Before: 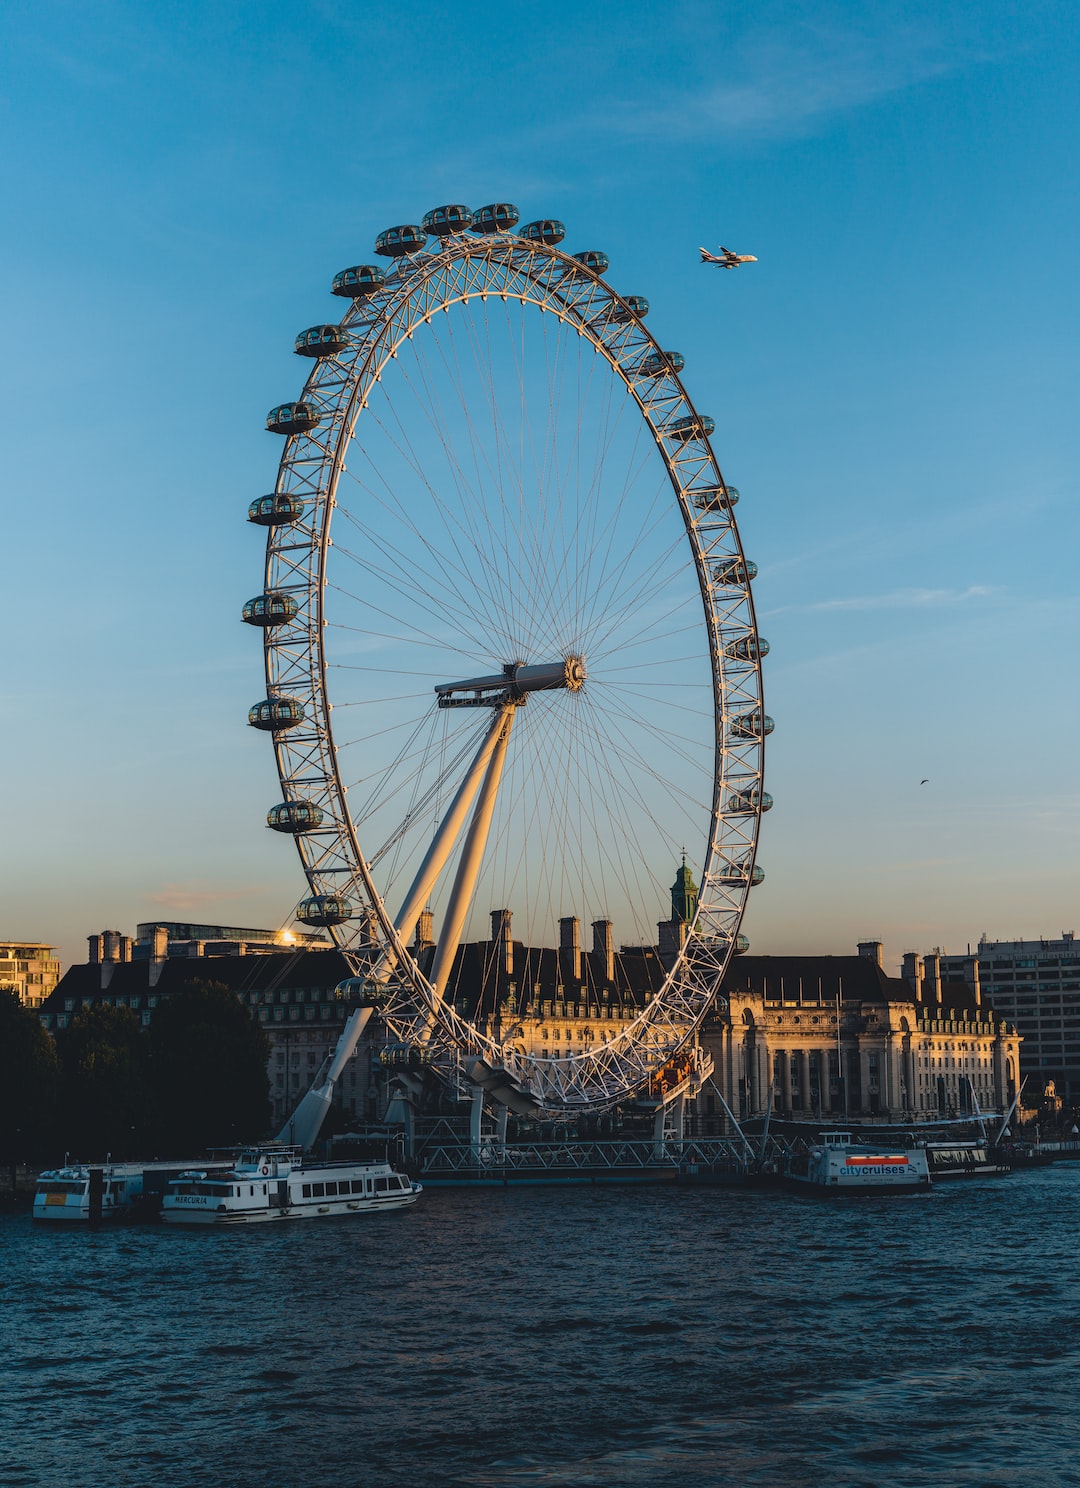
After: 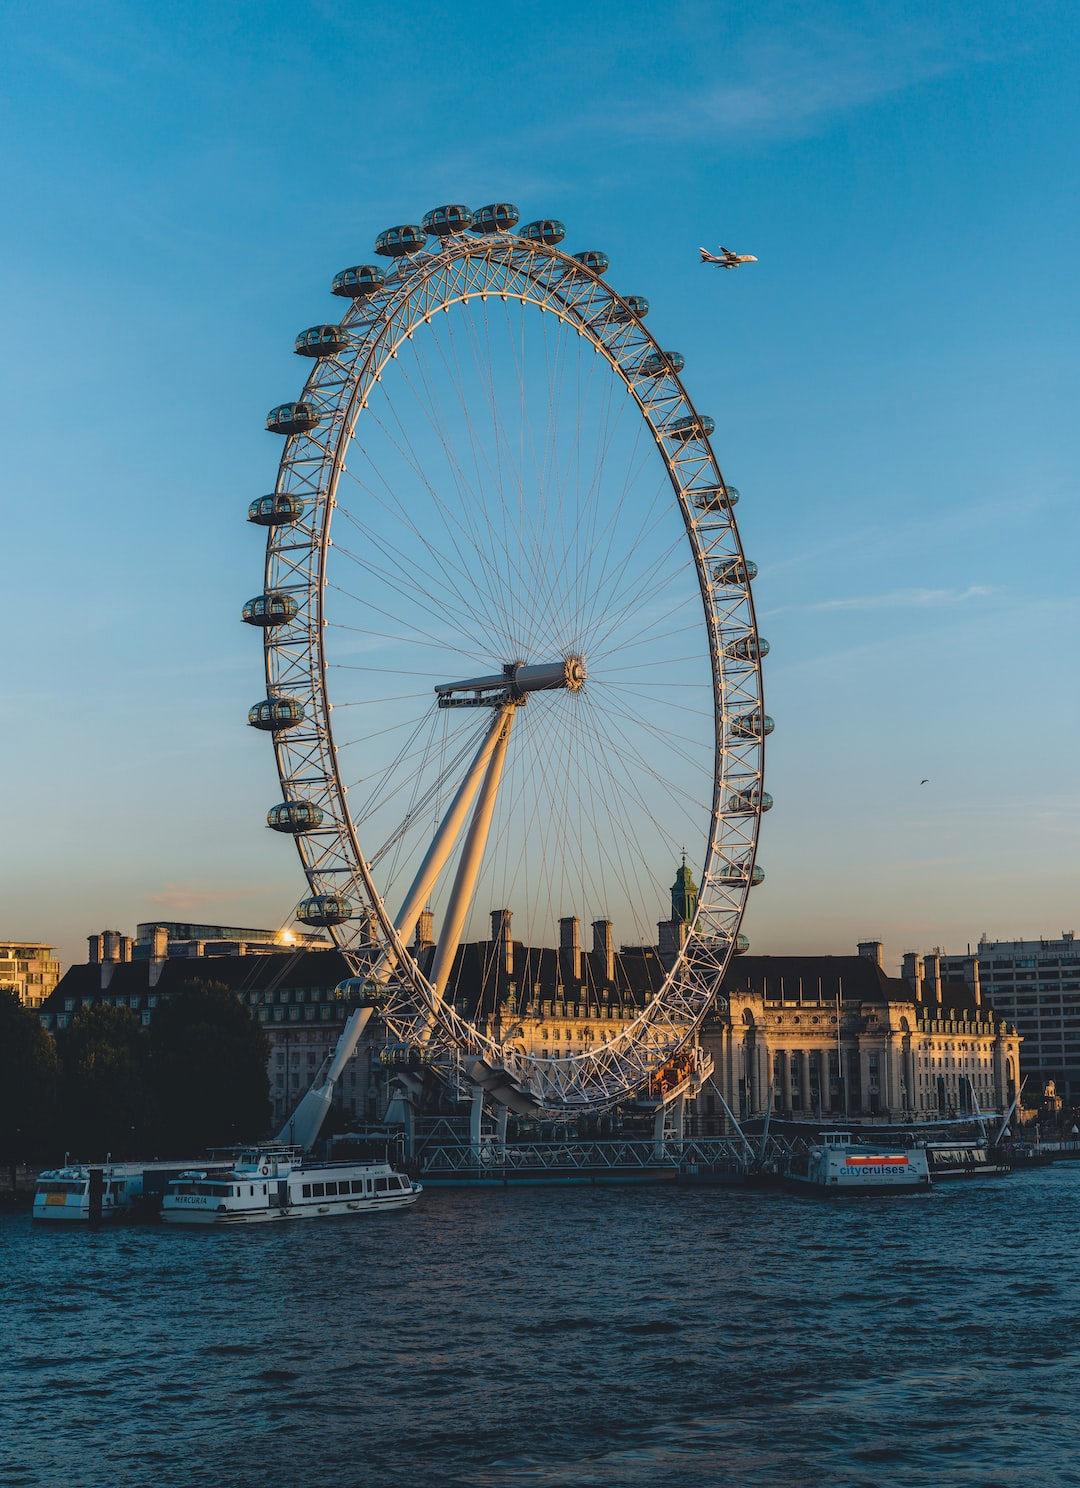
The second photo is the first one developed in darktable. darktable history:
tone equalizer: on, module defaults
rgb curve: curves: ch0 [(0, 0) (0.053, 0.068) (0.122, 0.128) (1, 1)]
